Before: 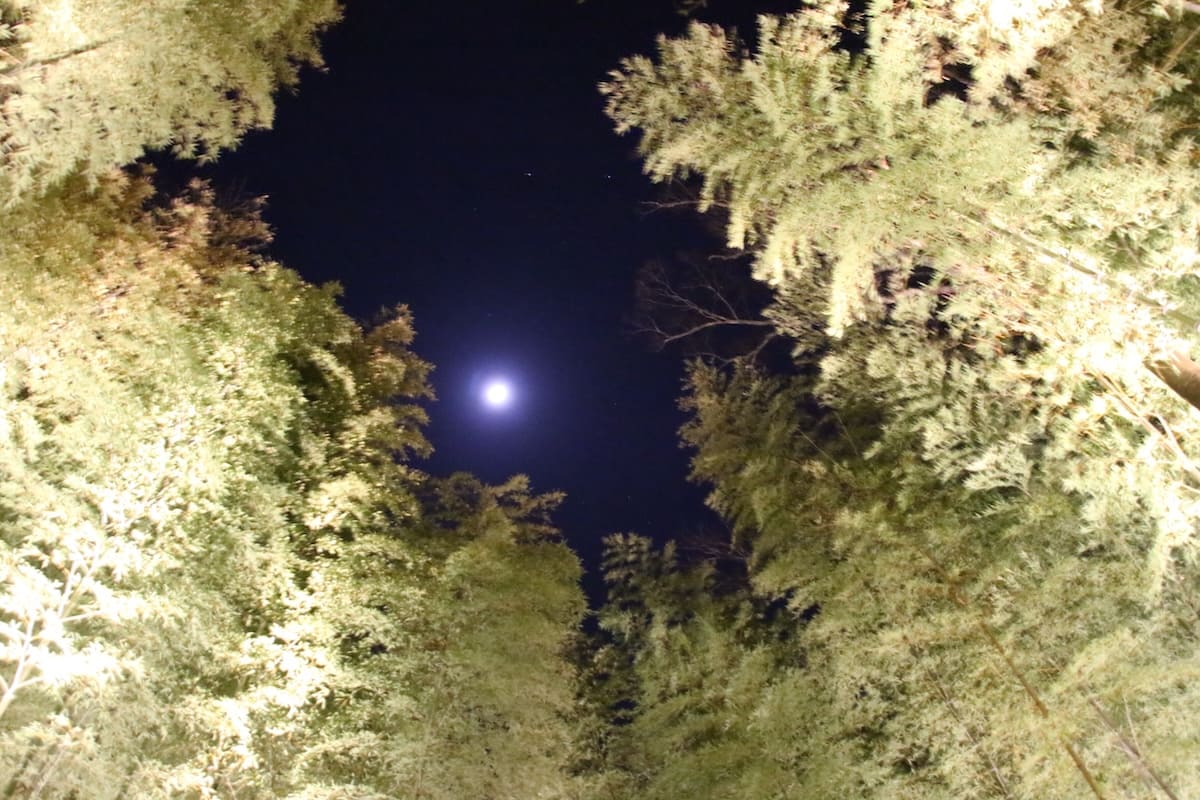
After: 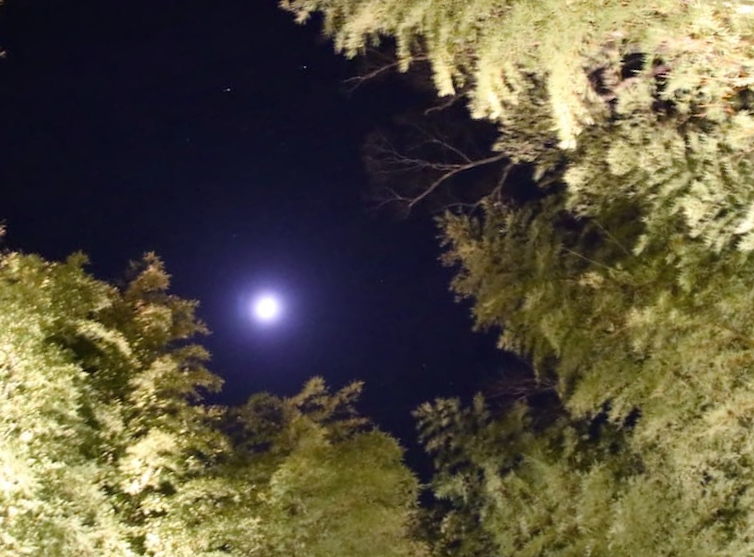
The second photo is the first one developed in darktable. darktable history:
crop and rotate: angle 18.2°, left 6.77%, right 3.989%, bottom 1.087%
contrast brightness saturation: contrast 0.055, brightness -0.008, saturation -0.234
color balance rgb: shadows lift › hue 87.91°, perceptual saturation grading › global saturation 25.083%, global vibrance 20%
